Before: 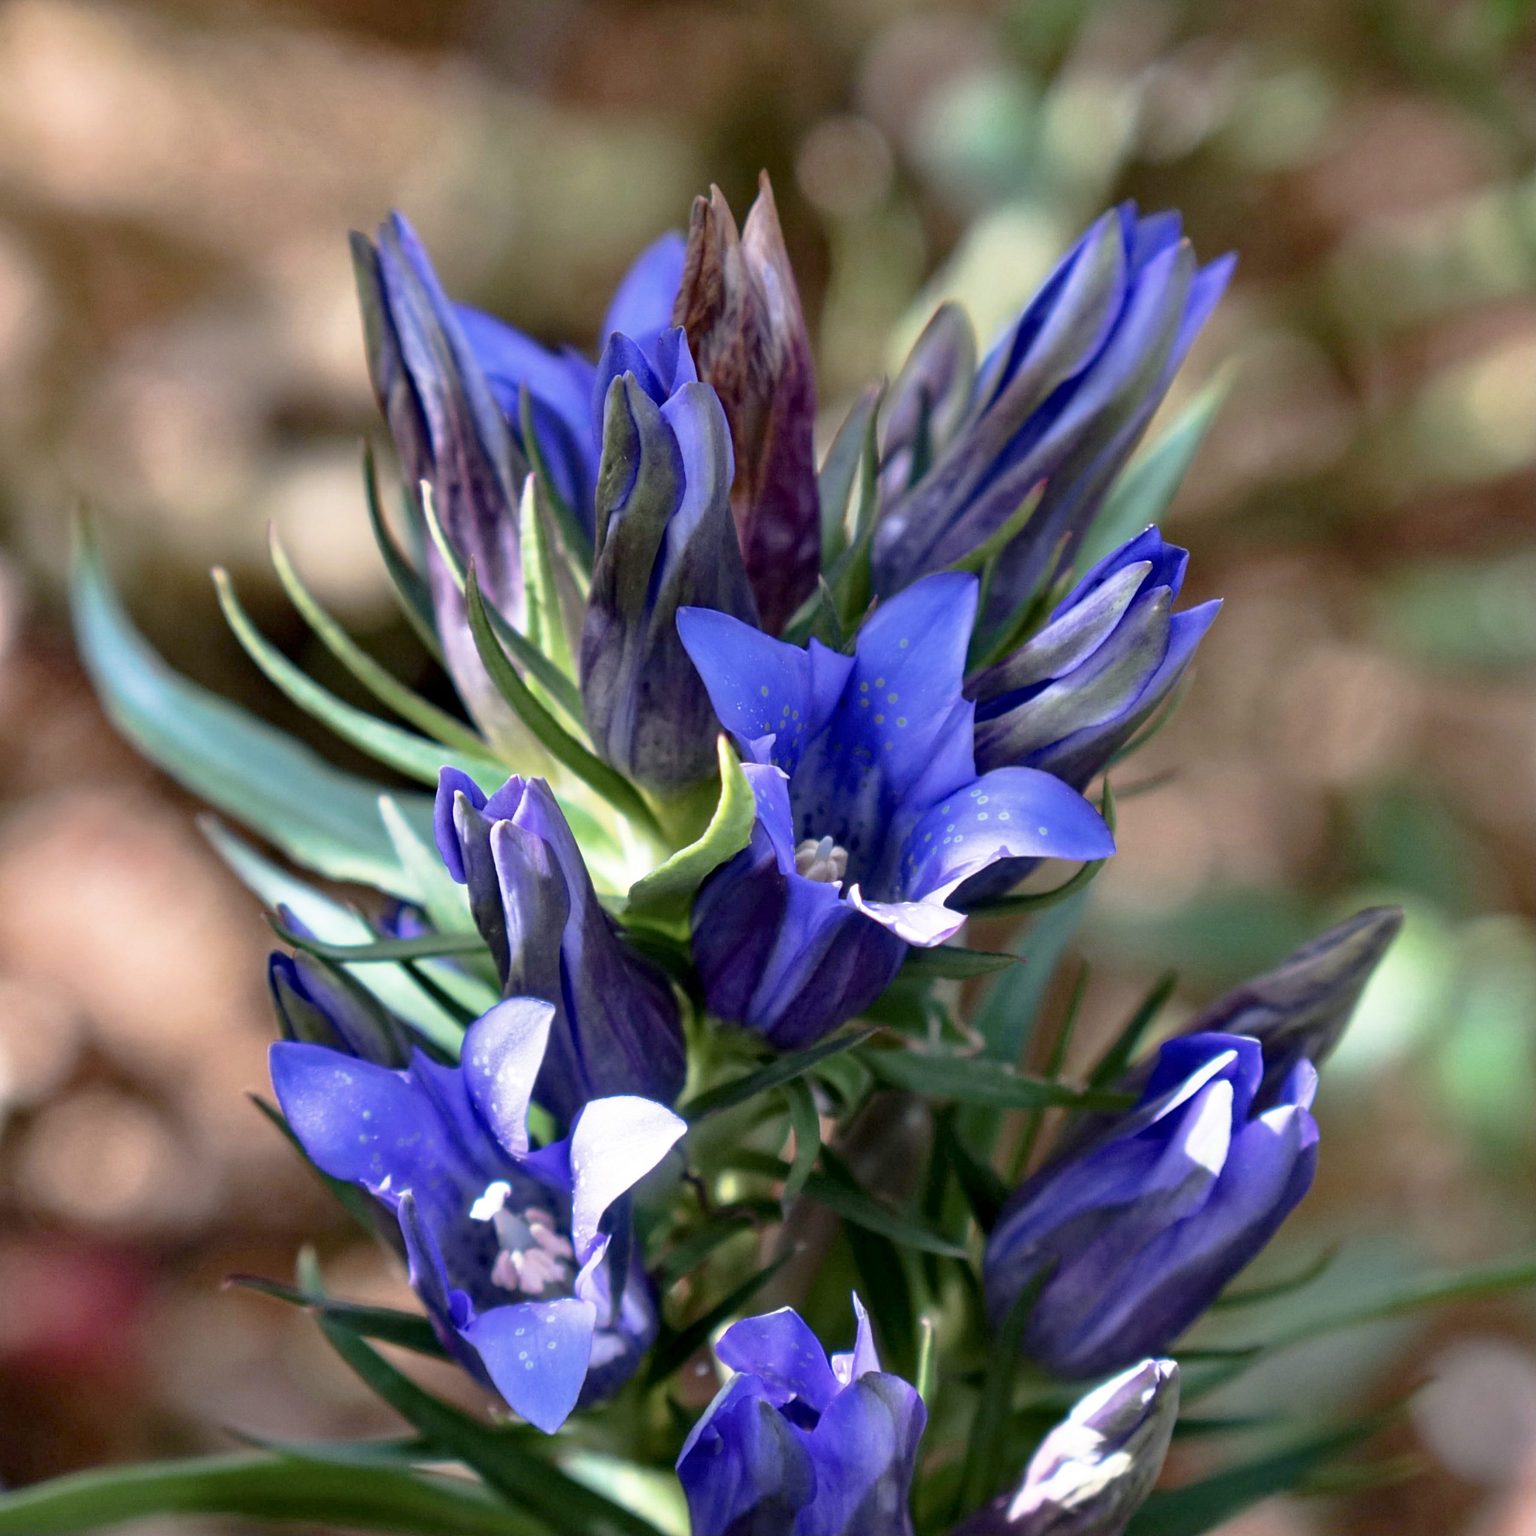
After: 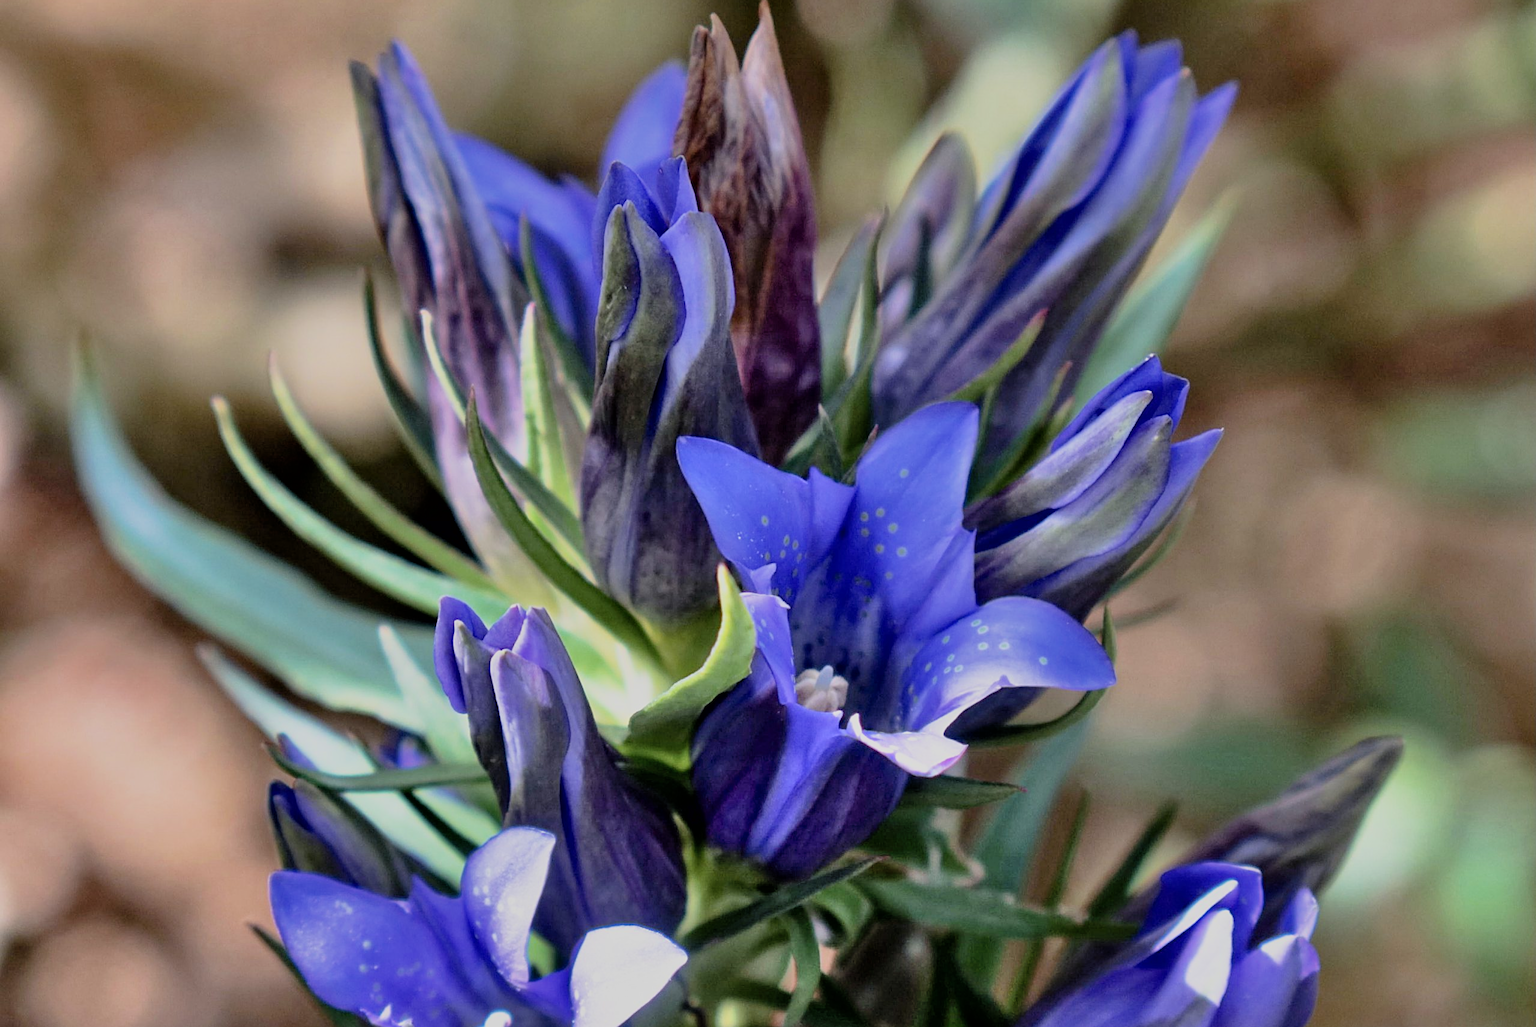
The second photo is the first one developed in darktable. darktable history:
sharpen: amount 0.216
crop: top 11.133%, bottom 21.945%
shadows and highlights: soften with gaussian
filmic rgb: black relative exposure -7.65 EV, white relative exposure 4.56 EV, hardness 3.61, color science v6 (2022)
